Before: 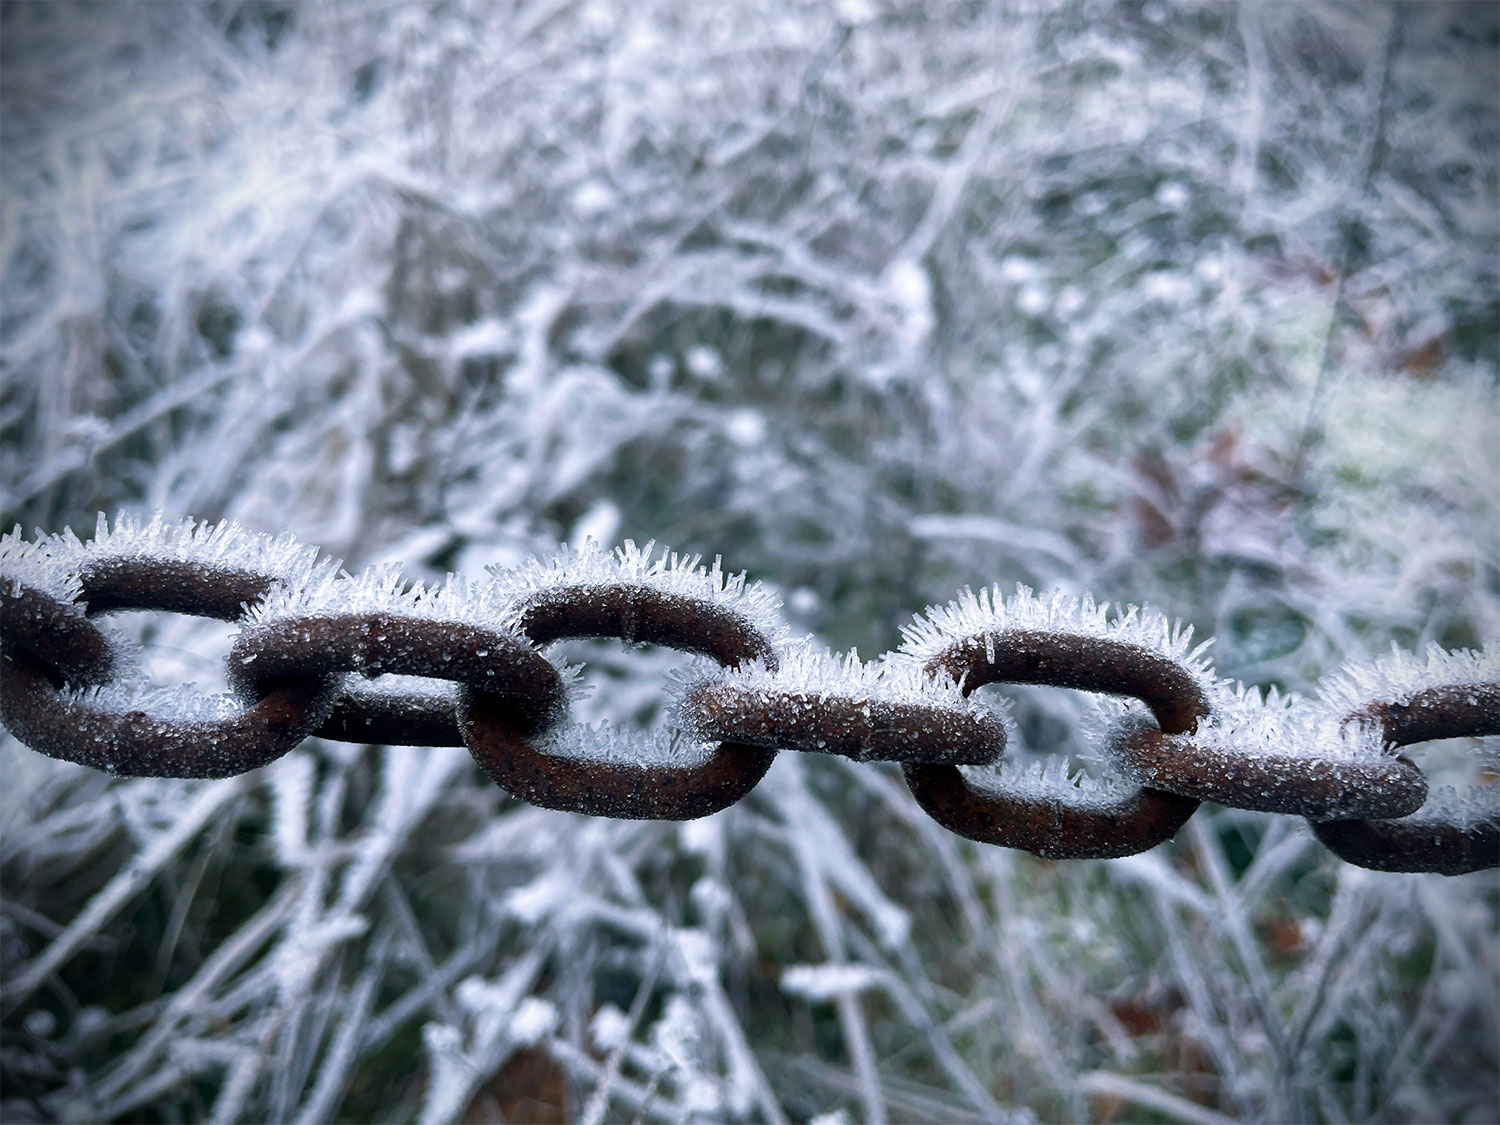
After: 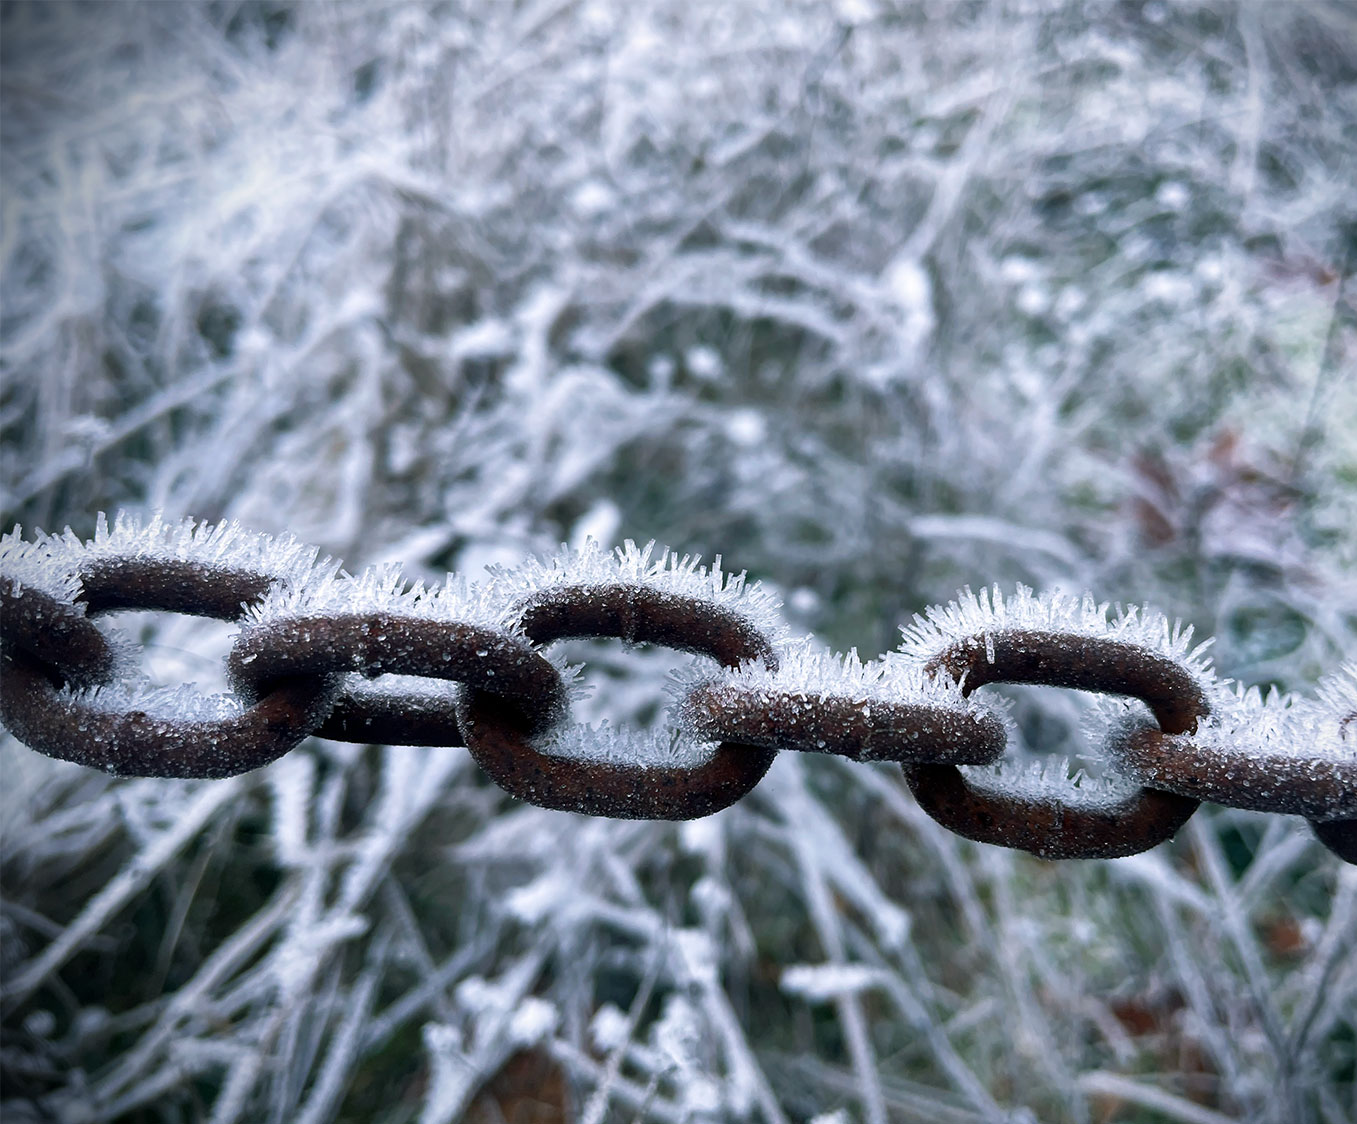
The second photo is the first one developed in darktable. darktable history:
crop: right 9.509%, bottom 0.031%
contrast equalizer: y [[0.5 ×6], [0.5 ×6], [0.5, 0.5, 0.501, 0.545, 0.707, 0.863], [0 ×6], [0 ×6]]
